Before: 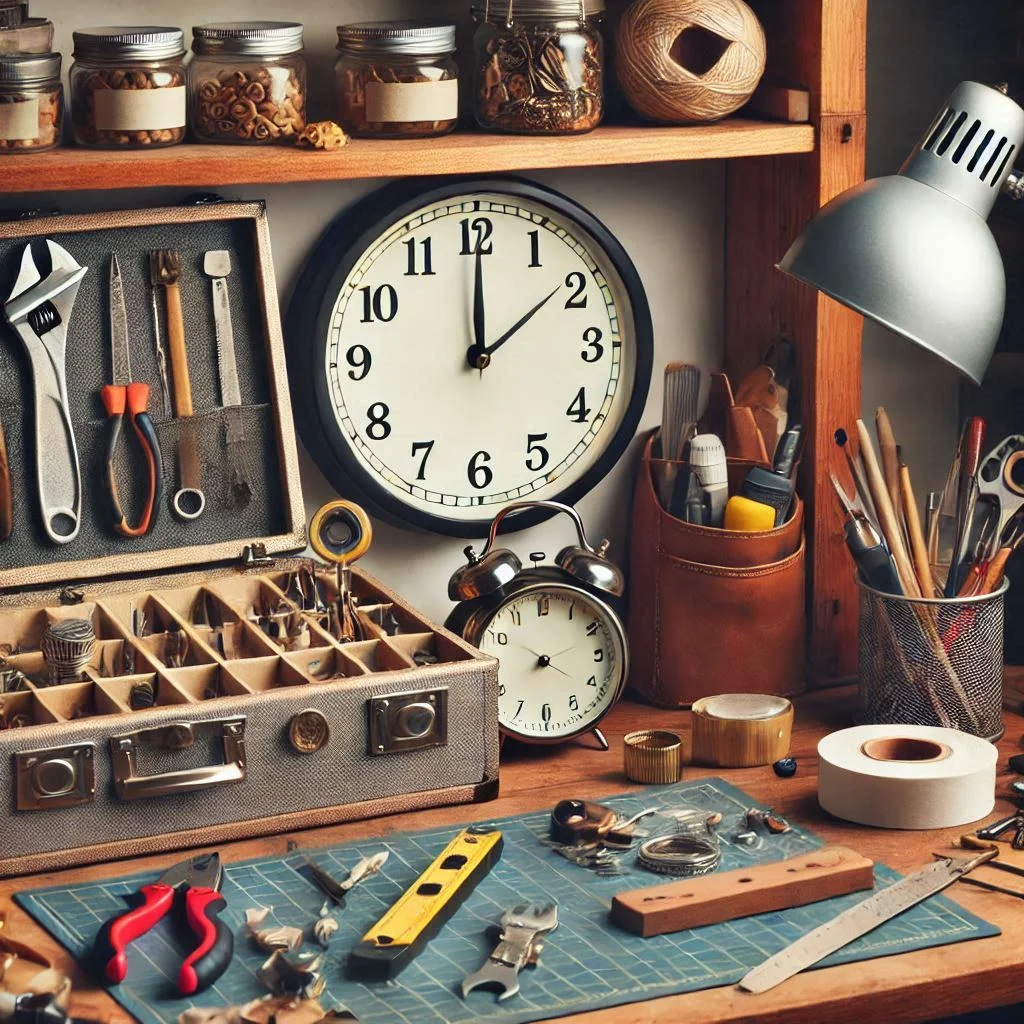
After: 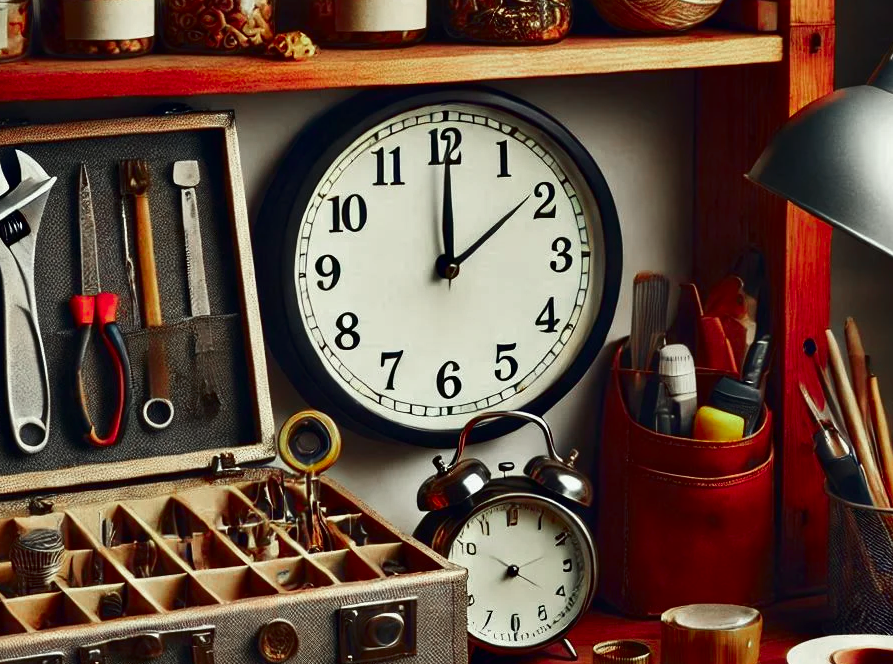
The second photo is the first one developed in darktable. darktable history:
color zones: curves: ch0 [(0, 0.466) (0.128, 0.466) (0.25, 0.5) (0.375, 0.456) (0.5, 0.5) (0.625, 0.5) (0.737, 0.652) (0.875, 0.5)]; ch1 [(0, 0.603) (0.125, 0.618) (0.261, 0.348) (0.372, 0.353) (0.497, 0.363) (0.611, 0.45) (0.731, 0.427) (0.875, 0.518) (0.998, 0.652)]; ch2 [(0, 0.559) (0.125, 0.451) (0.253, 0.564) (0.37, 0.578) (0.5, 0.466) (0.625, 0.471) (0.731, 0.471) (0.88, 0.485)]
color correction: highlights a* -2.64, highlights b* 2.47
crop: left 3.083%, top 8.853%, right 9.646%, bottom 26.297%
contrast brightness saturation: contrast 0.099, brightness -0.277, saturation 0.136
